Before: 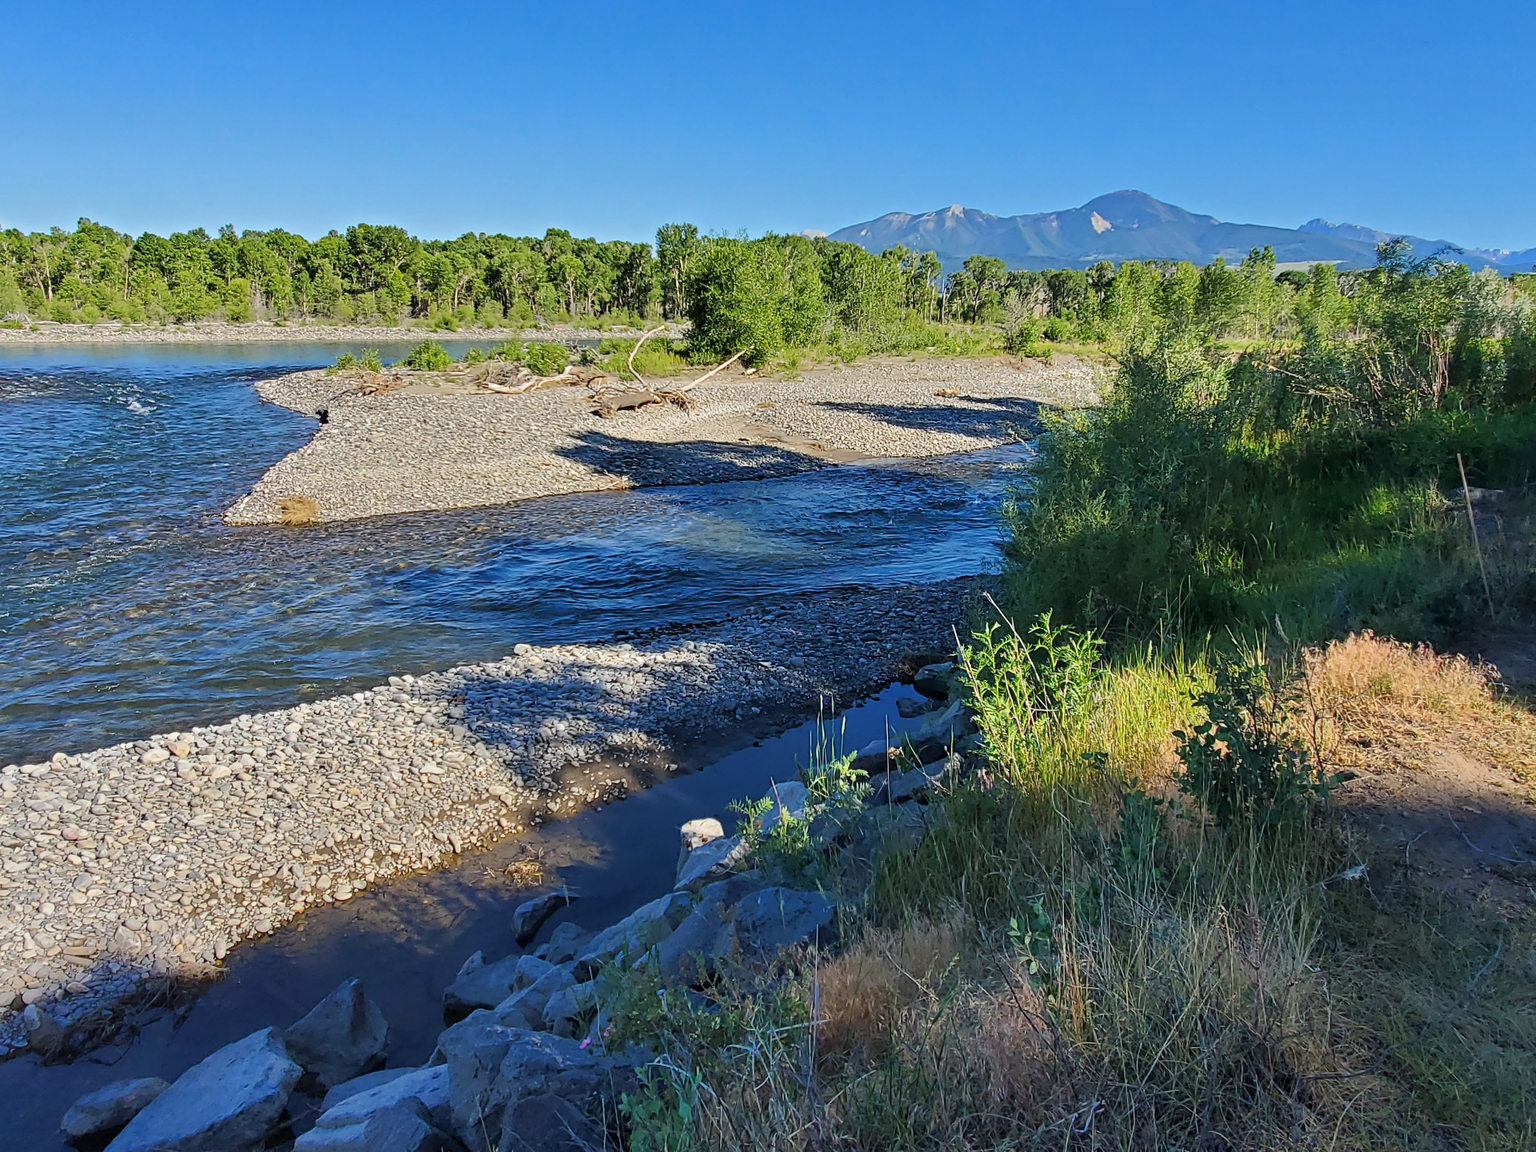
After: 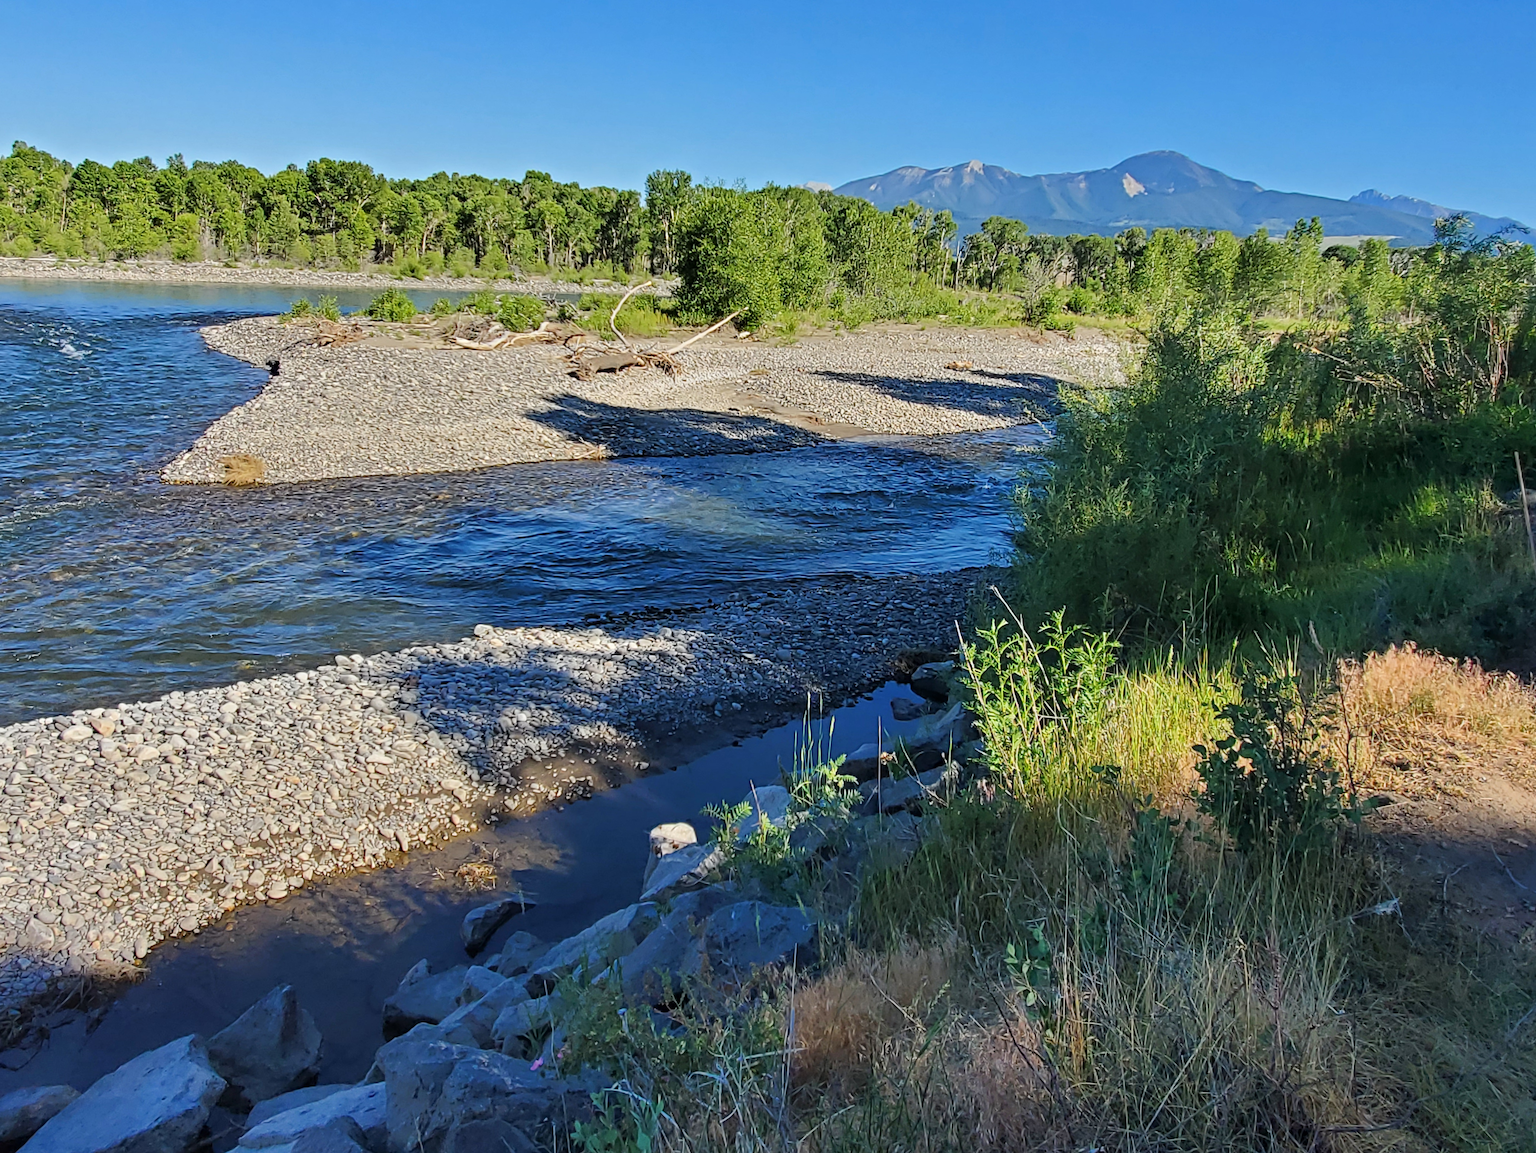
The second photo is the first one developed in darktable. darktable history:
crop and rotate: angle -2.01°, left 3.11%, top 3.671%, right 1.445%, bottom 0.715%
